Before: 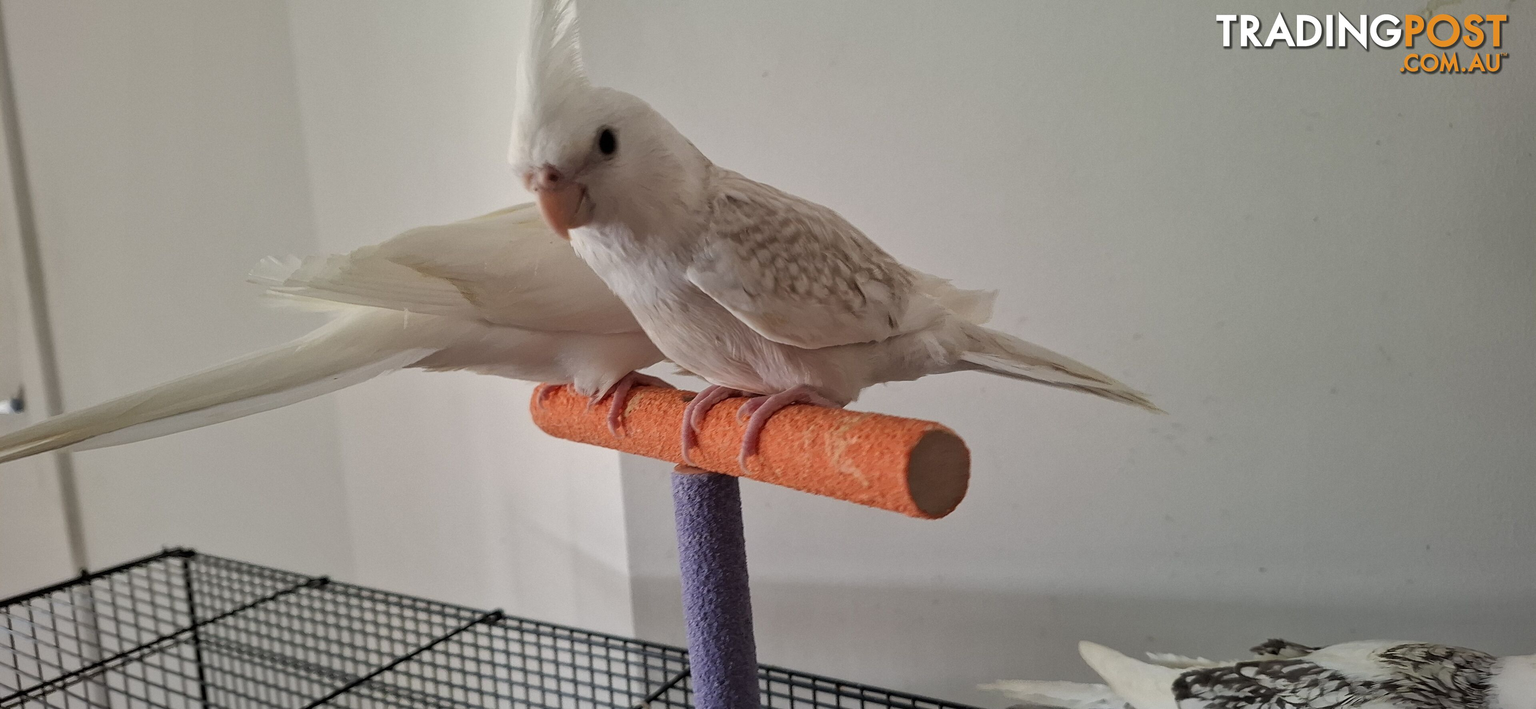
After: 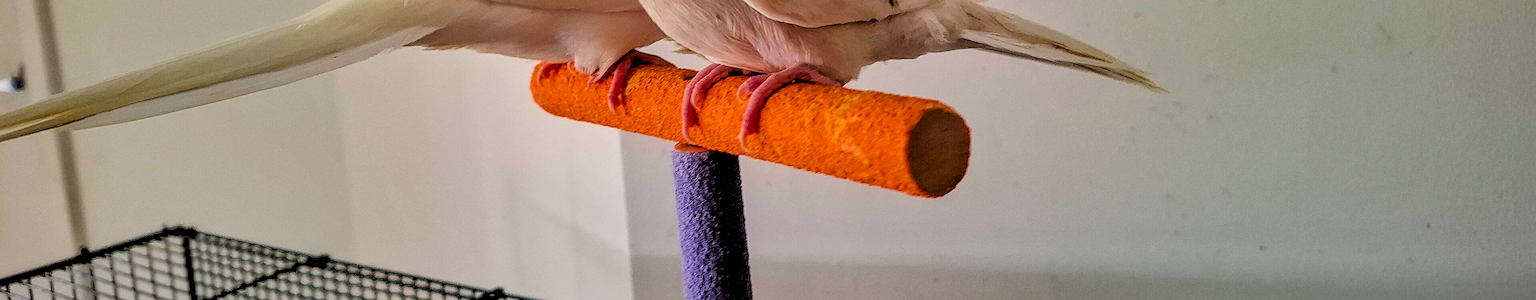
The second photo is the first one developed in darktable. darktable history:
local contrast: detail 130%
shadows and highlights: radius 266.97, soften with gaussian
levels: levels [0.073, 0.497, 0.972]
exposure: exposure 0.179 EV, compensate highlight preservation false
sharpen: on, module defaults
color balance rgb: linear chroma grading › global chroma 41.592%, perceptual saturation grading › global saturation 14.942%, global vibrance 24.29%
filmic rgb: black relative exposure -4.4 EV, white relative exposure 5.05 EV, hardness 2.21, latitude 39.63%, contrast 1.152, highlights saturation mix 11.08%, shadows ↔ highlights balance 0.857%, color science v6 (2022)
crop: top 45.443%, bottom 12.103%
